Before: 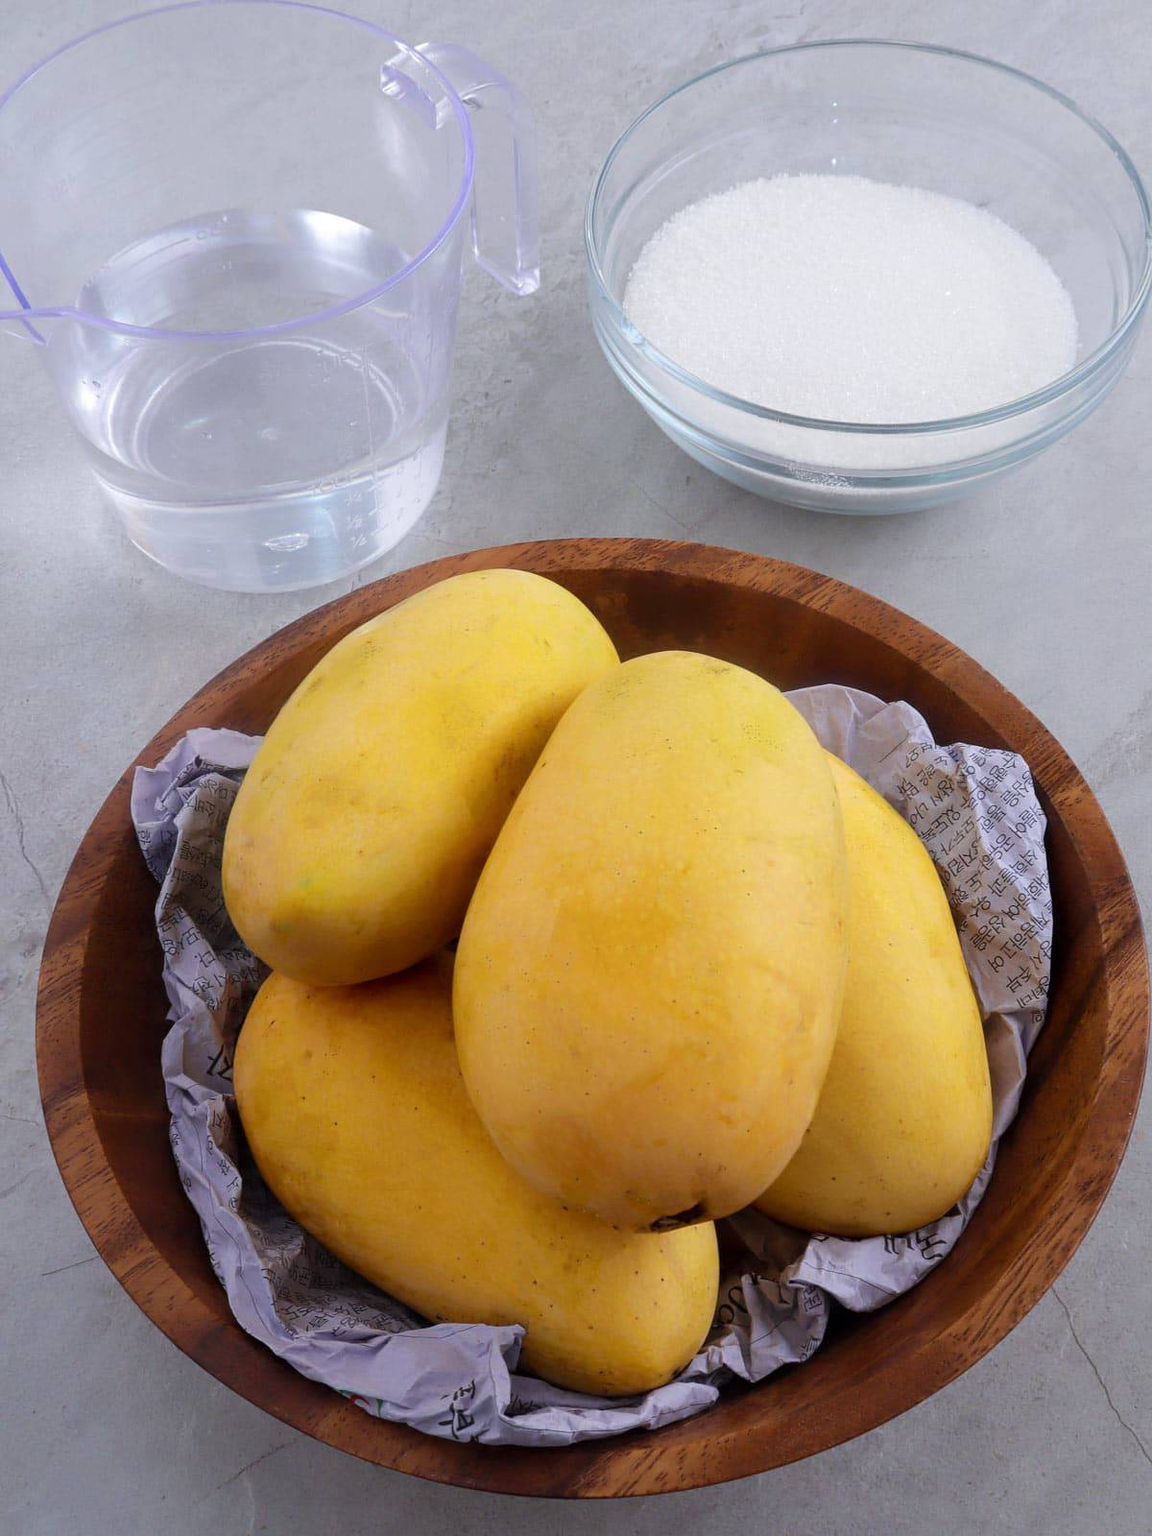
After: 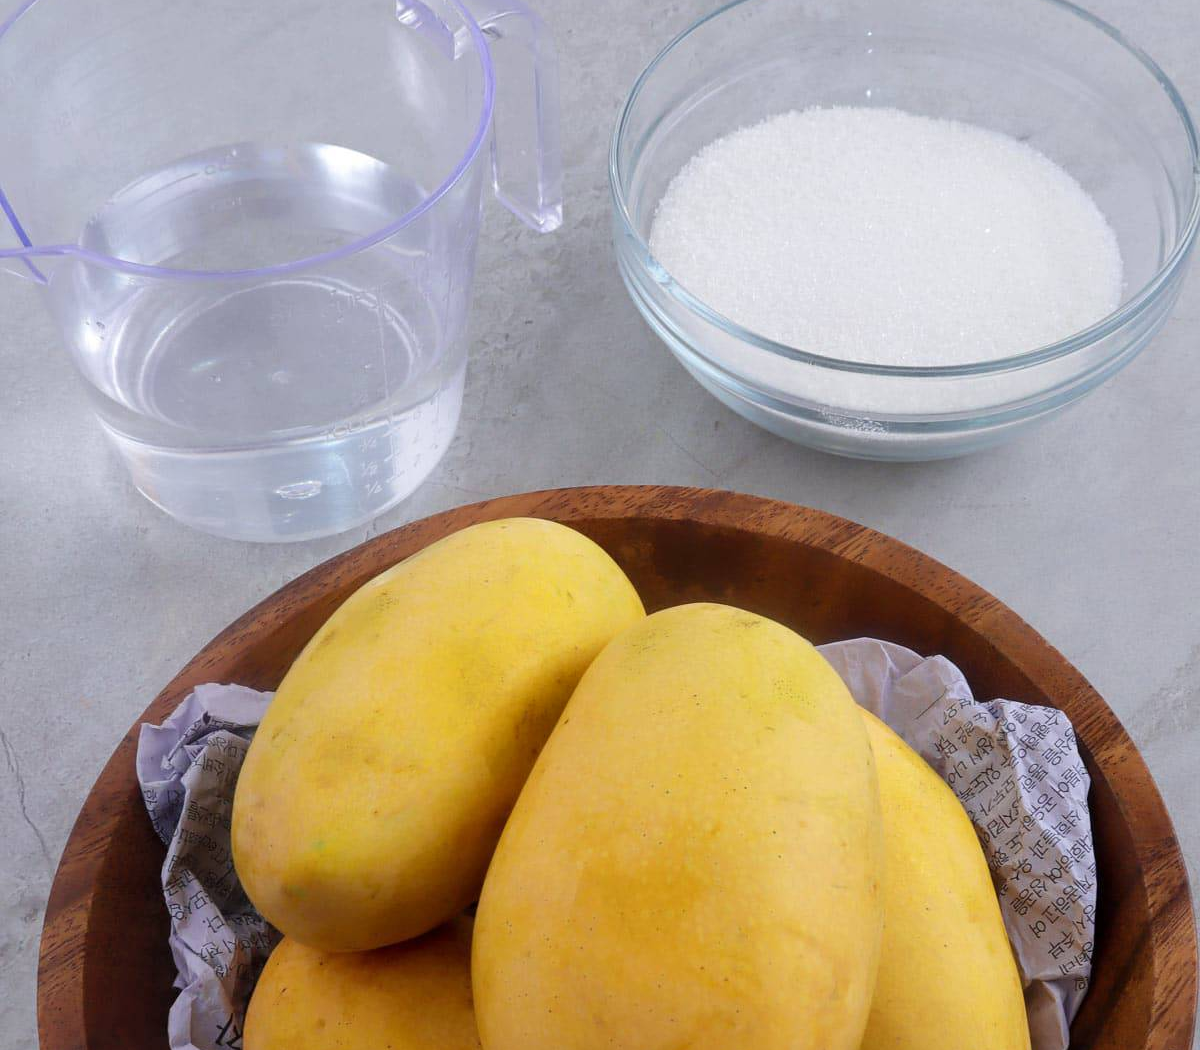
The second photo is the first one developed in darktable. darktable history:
crop and rotate: top 4.738%, bottom 29.628%
shadows and highlights: shadows 76.76, highlights -26.26, soften with gaussian
